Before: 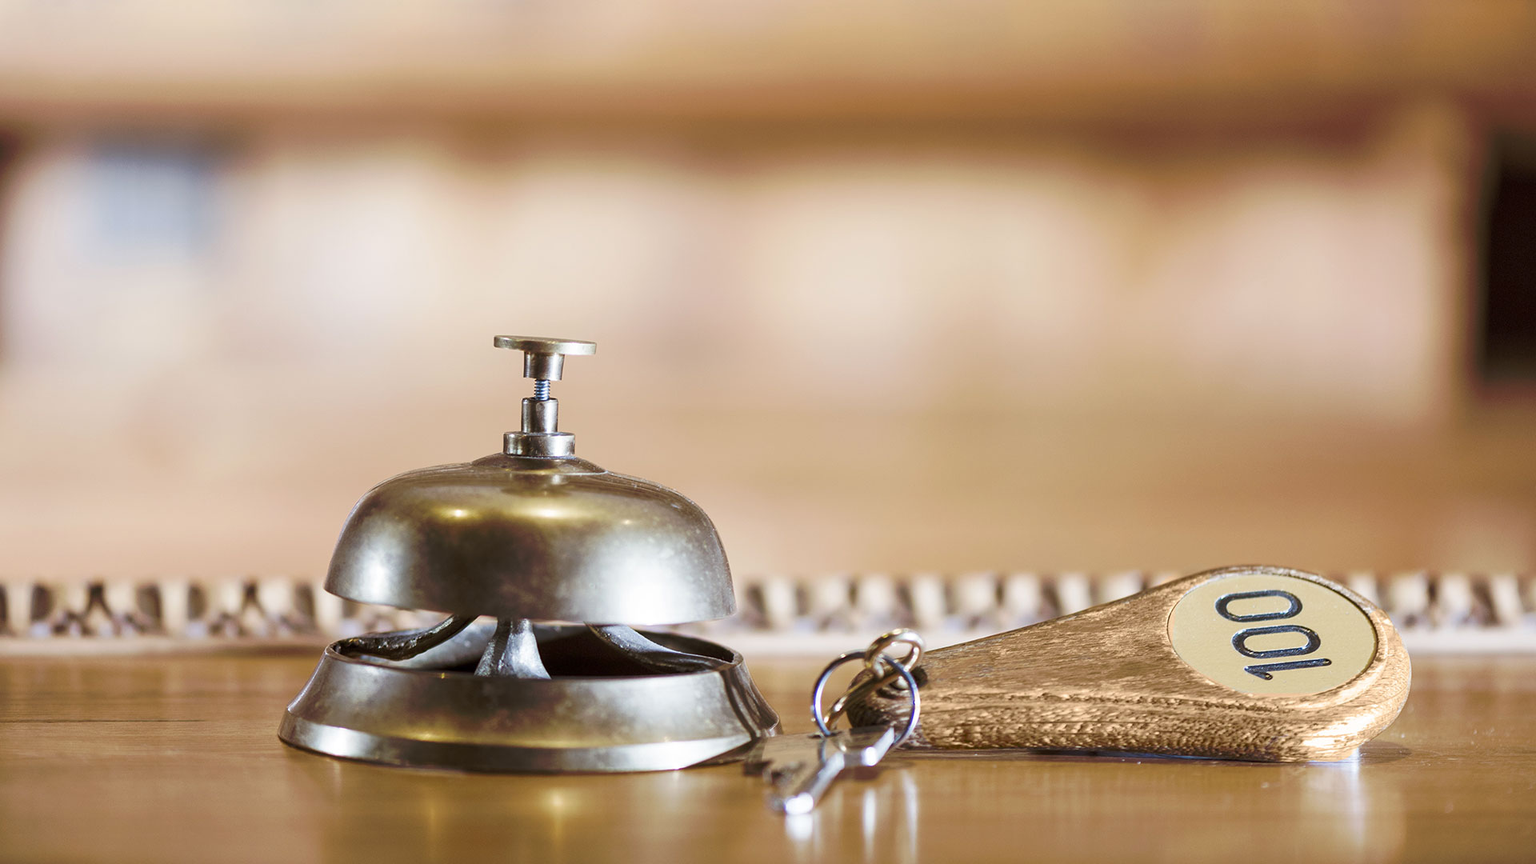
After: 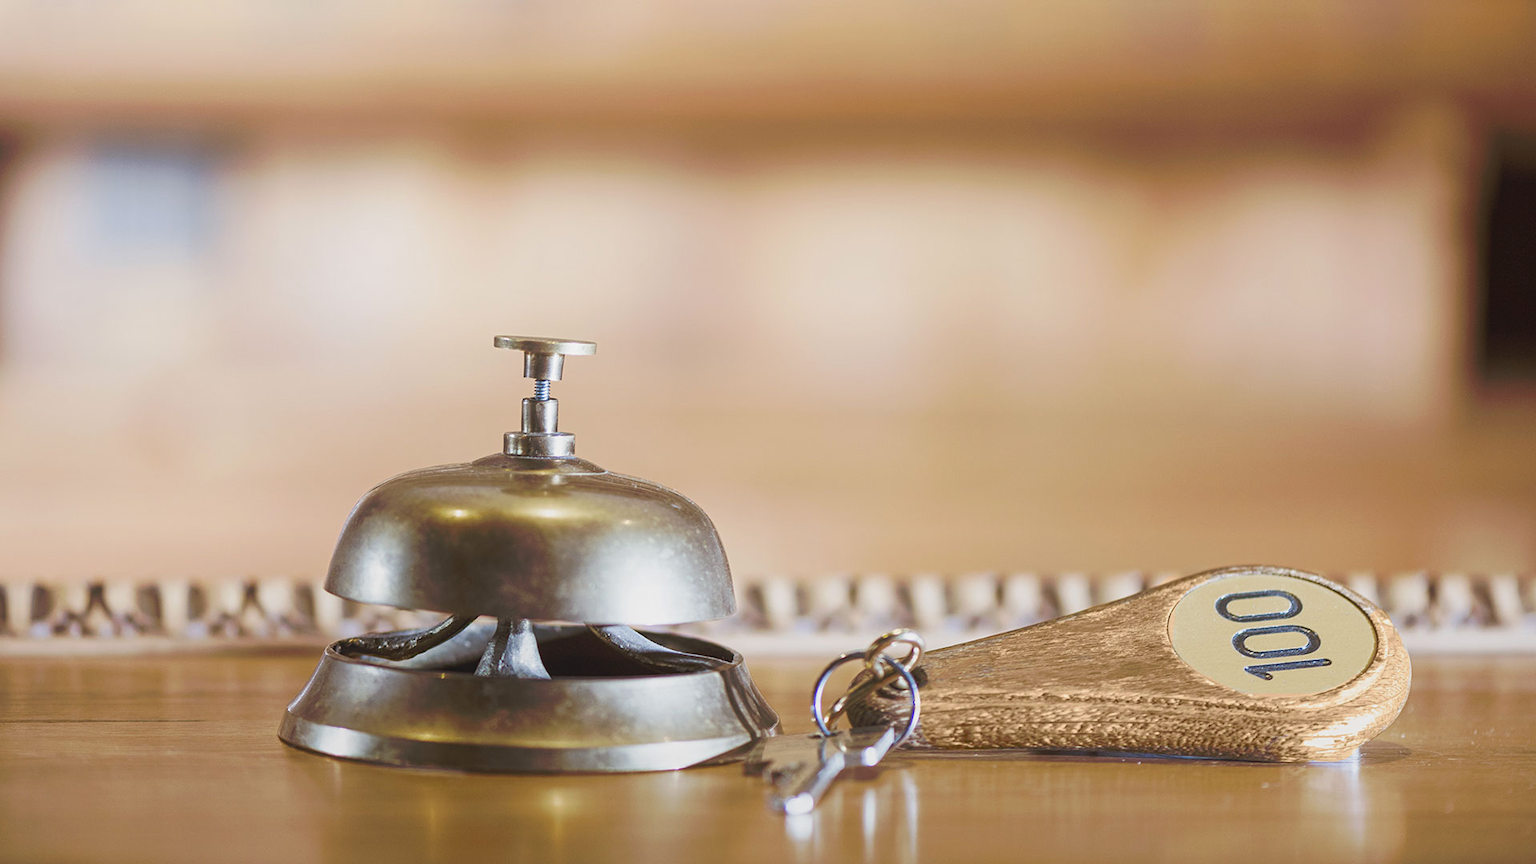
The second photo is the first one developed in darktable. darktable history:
exposure: black level correction 0, exposure 0 EV, compensate highlight preservation false
contrast equalizer: y [[0.439, 0.44, 0.442, 0.457, 0.493, 0.498], [0.5 ×6], [0.5 ×6], [0 ×6], [0 ×6]]
